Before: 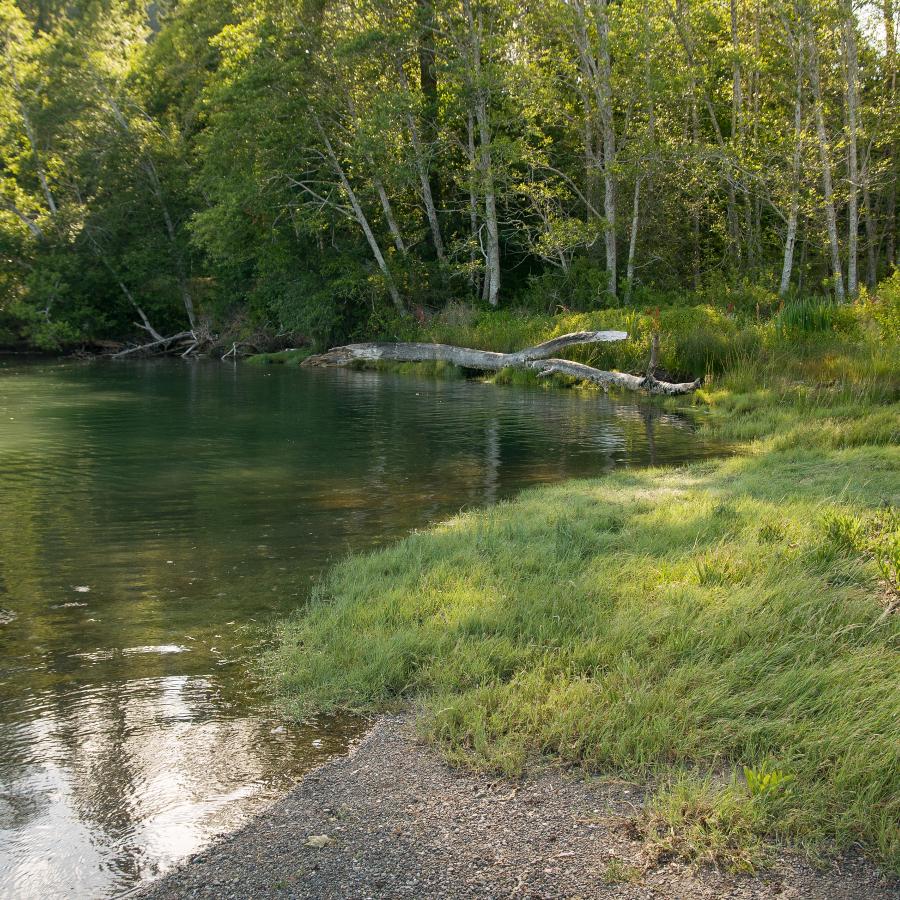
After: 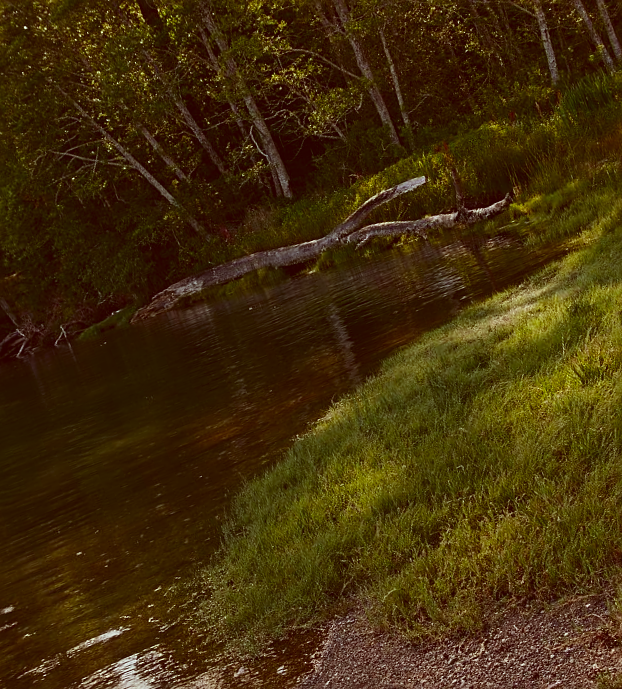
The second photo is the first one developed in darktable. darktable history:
contrast brightness saturation: contrast 0.104, brightness -0.274, saturation 0.145
sharpen: on, module defaults
crop and rotate: angle 20.89°, left 6.84%, right 3.918%, bottom 1.134%
exposure: black level correction -0.015, exposure -0.133 EV, compensate highlight preservation false
color correction: highlights a* -7.17, highlights b* -0.202, shadows a* 20.51, shadows b* 11.74
tone equalizer: -8 EV 0.236 EV, -7 EV 0.431 EV, -6 EV 0.456 EV, -5 EV 0.232 EV, -3 EV -0.271 EV, -2 EV -0.446 EV, -1 EV -0.431 EV, +0 EV -0.222 EV
